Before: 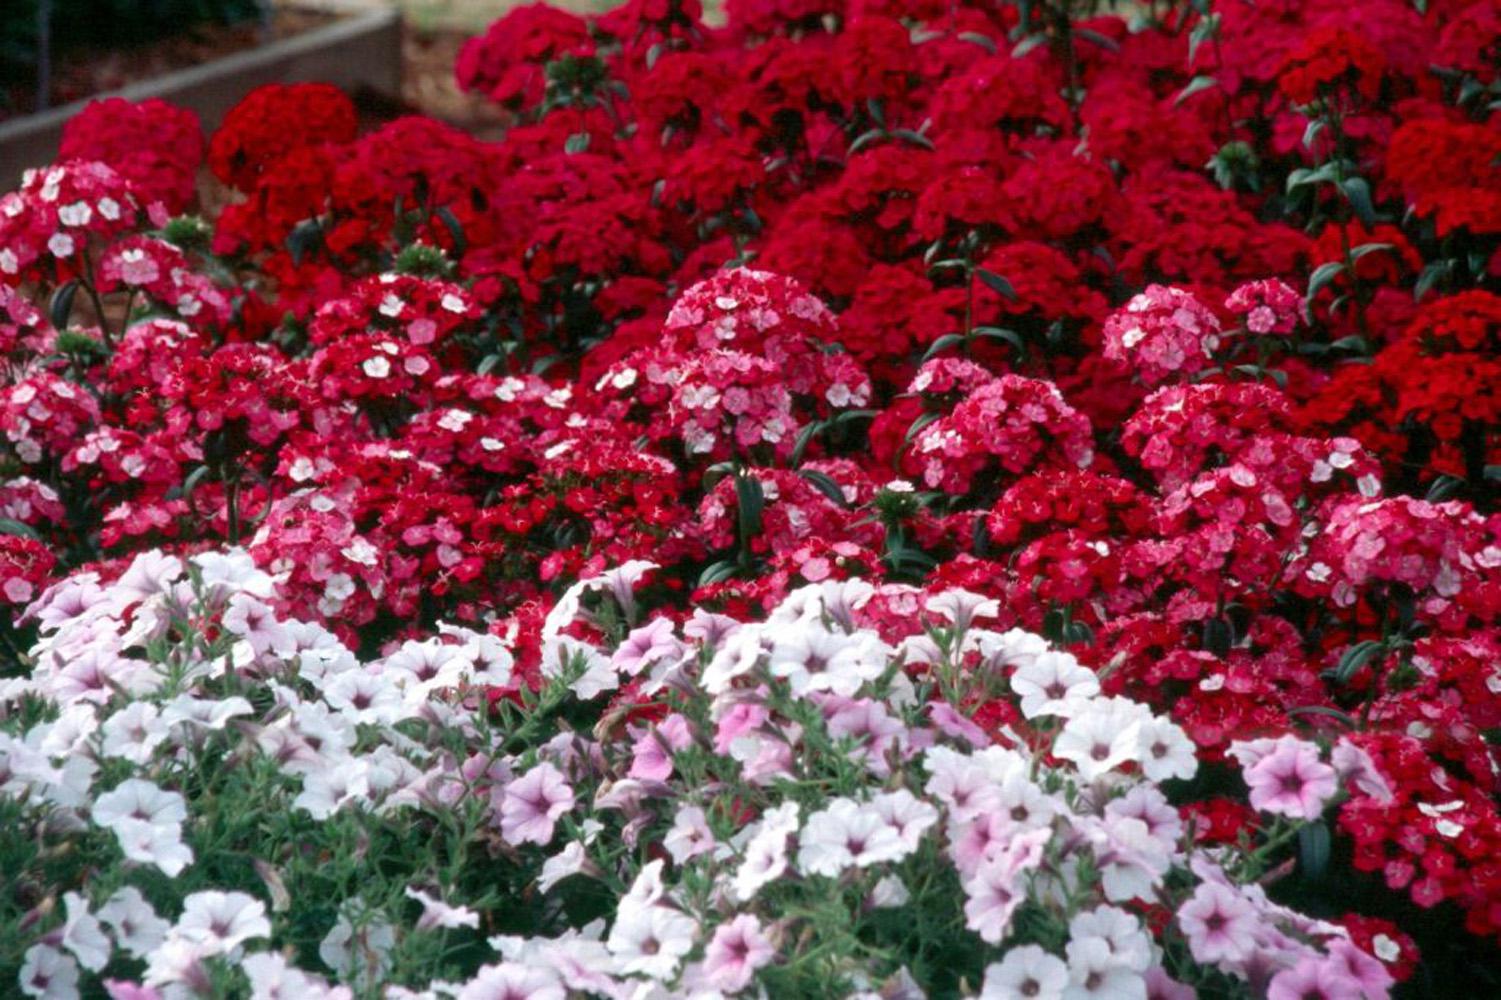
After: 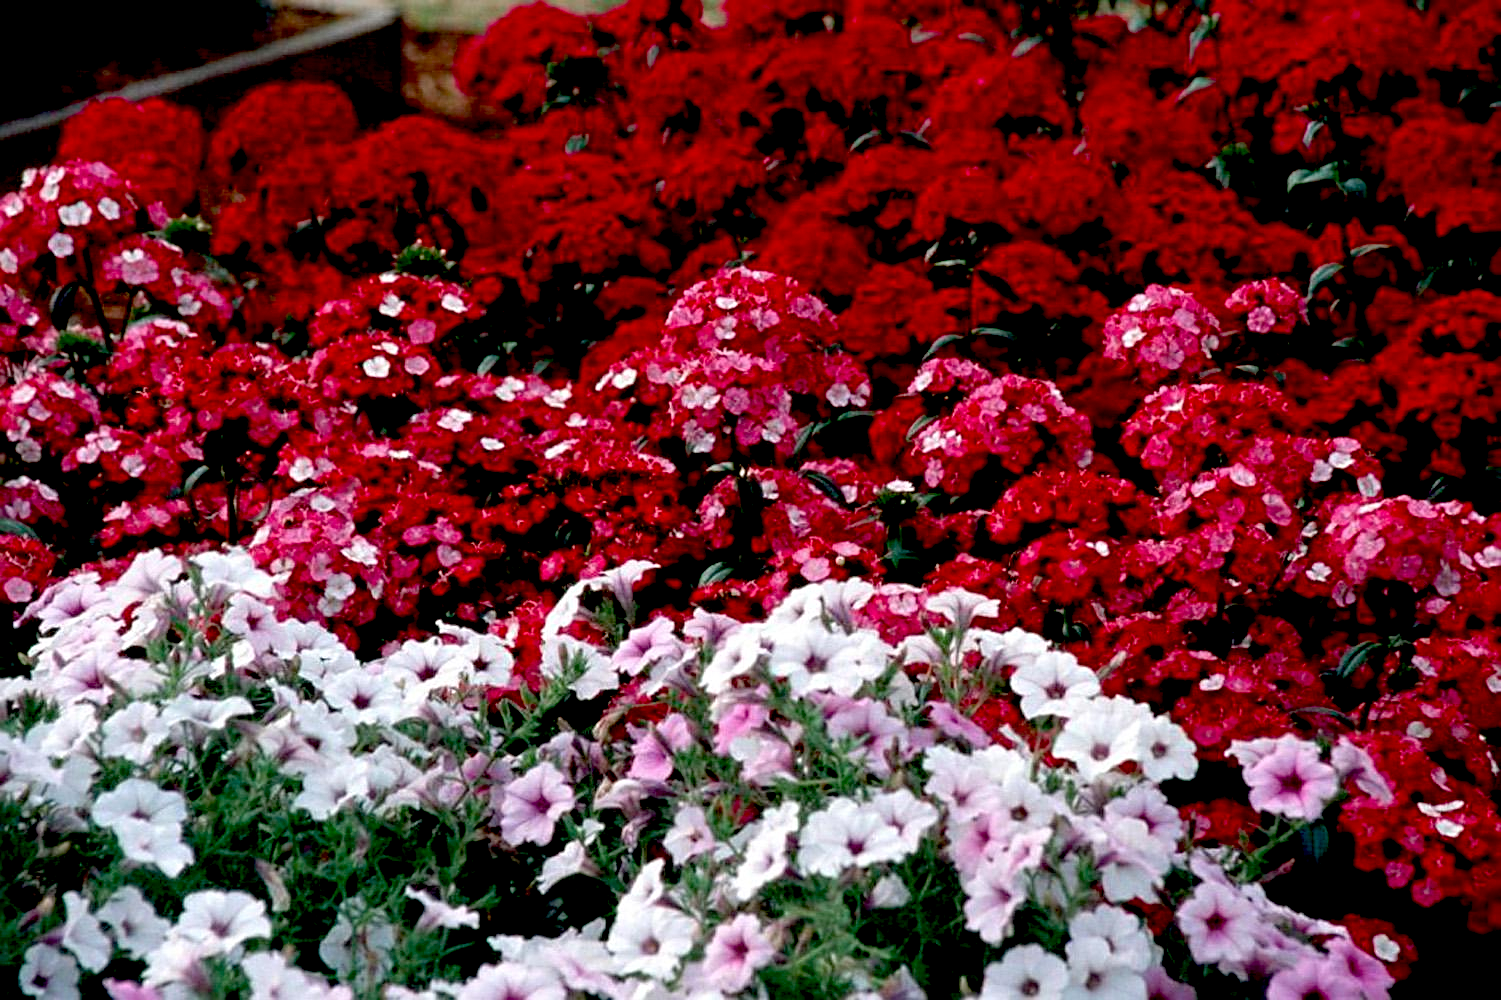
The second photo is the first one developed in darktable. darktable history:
sharpen: on, module defaults
exposure: black level correction 0.047, exposure 0.014 EV, compensate exposure bias true, compensate highlight preservation false
